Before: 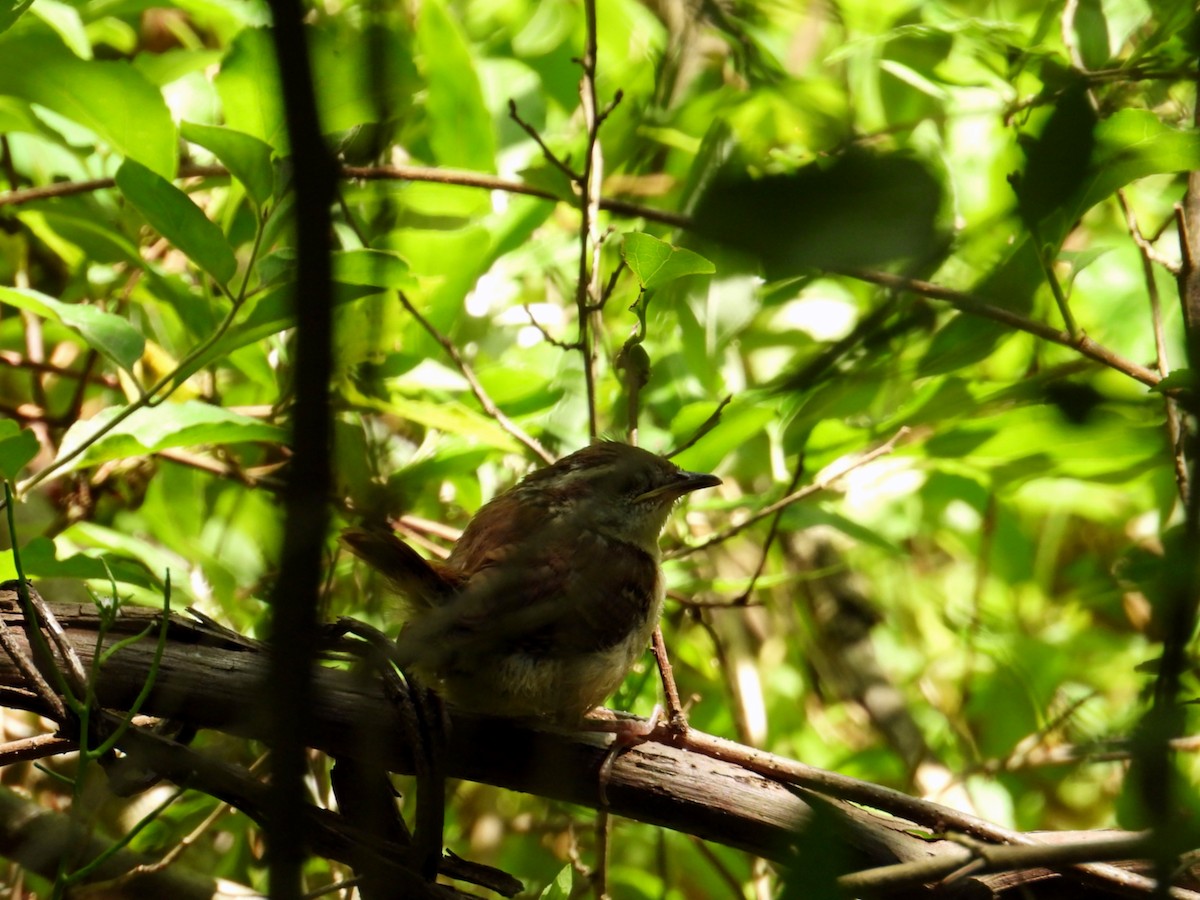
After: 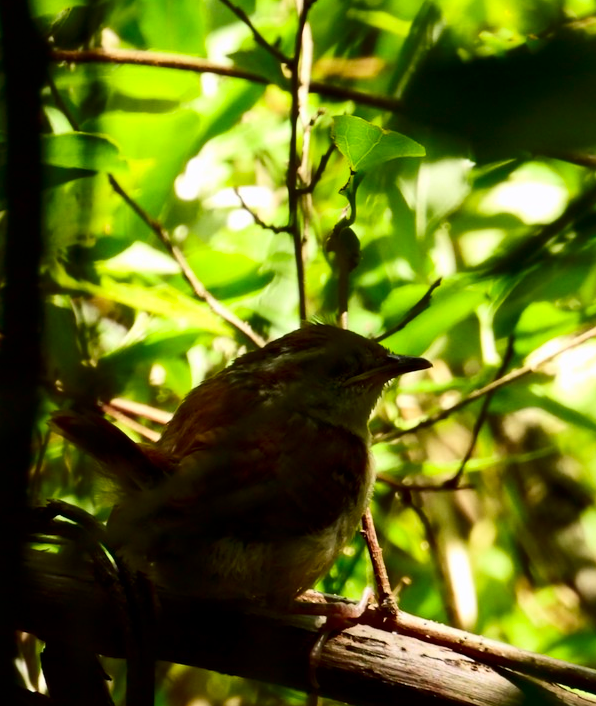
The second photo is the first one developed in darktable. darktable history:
crop and rotate: angle 0.022°, left 24.234%, top 13.026%, right 26.006%, bottom 8.473%
contrast brightness saturation: contrast 0.213, brightness -0.109, saturation 0.208
local contrast: mode bilateral grid, contrast 15, coarseness 36, detail 105%, midtone range 0.2
